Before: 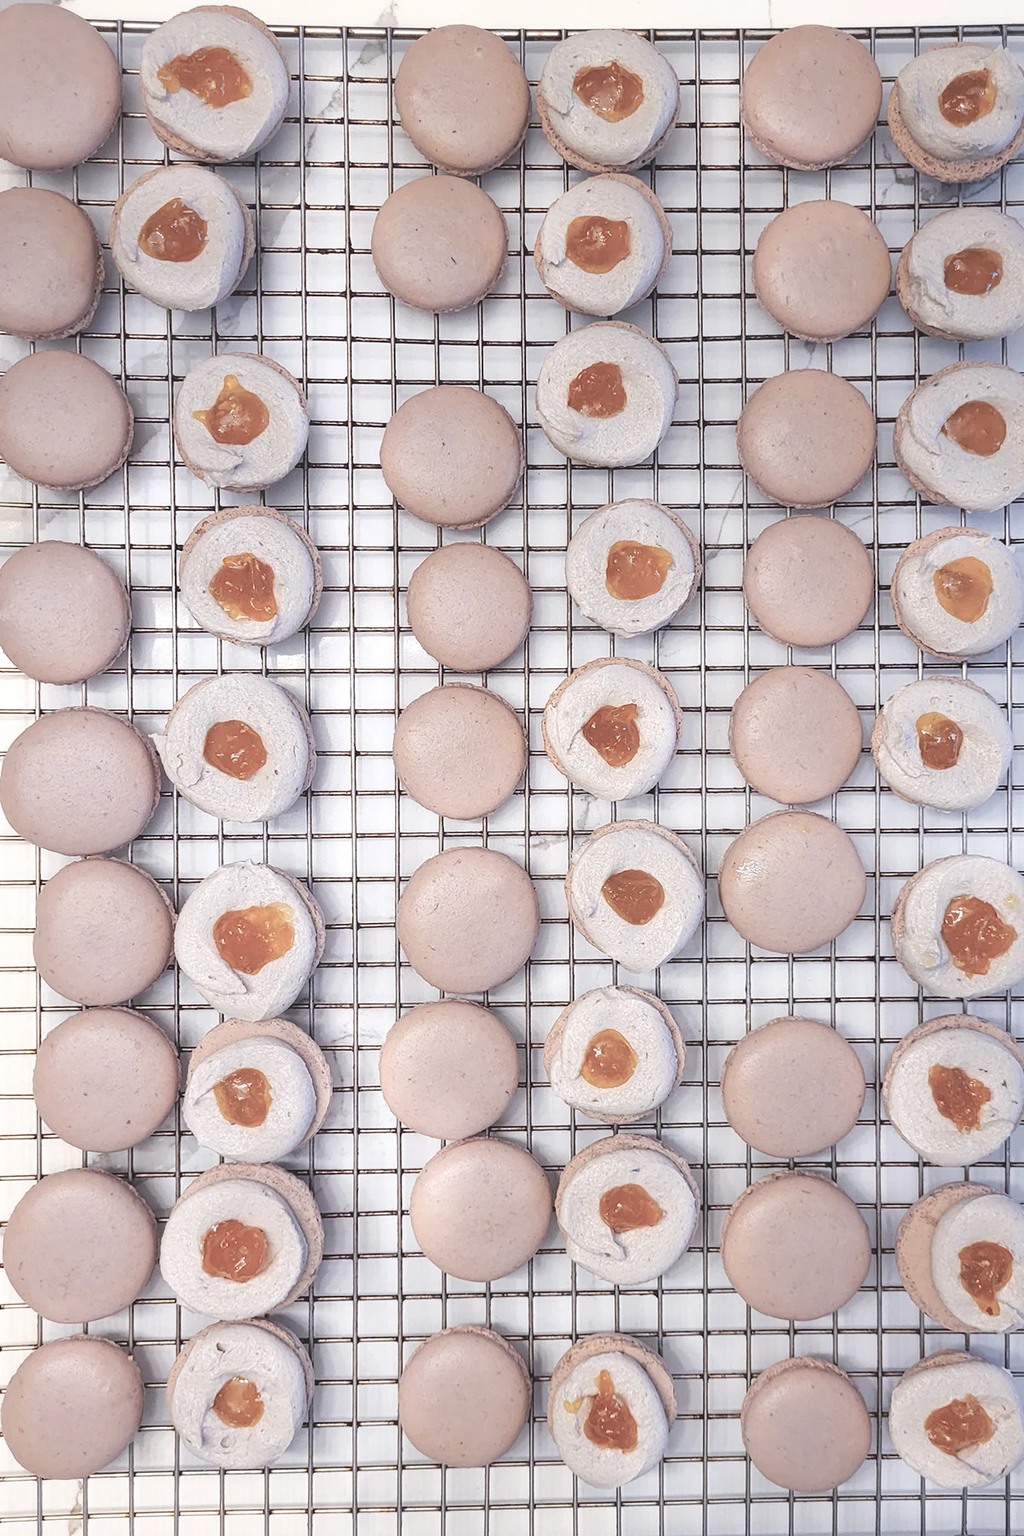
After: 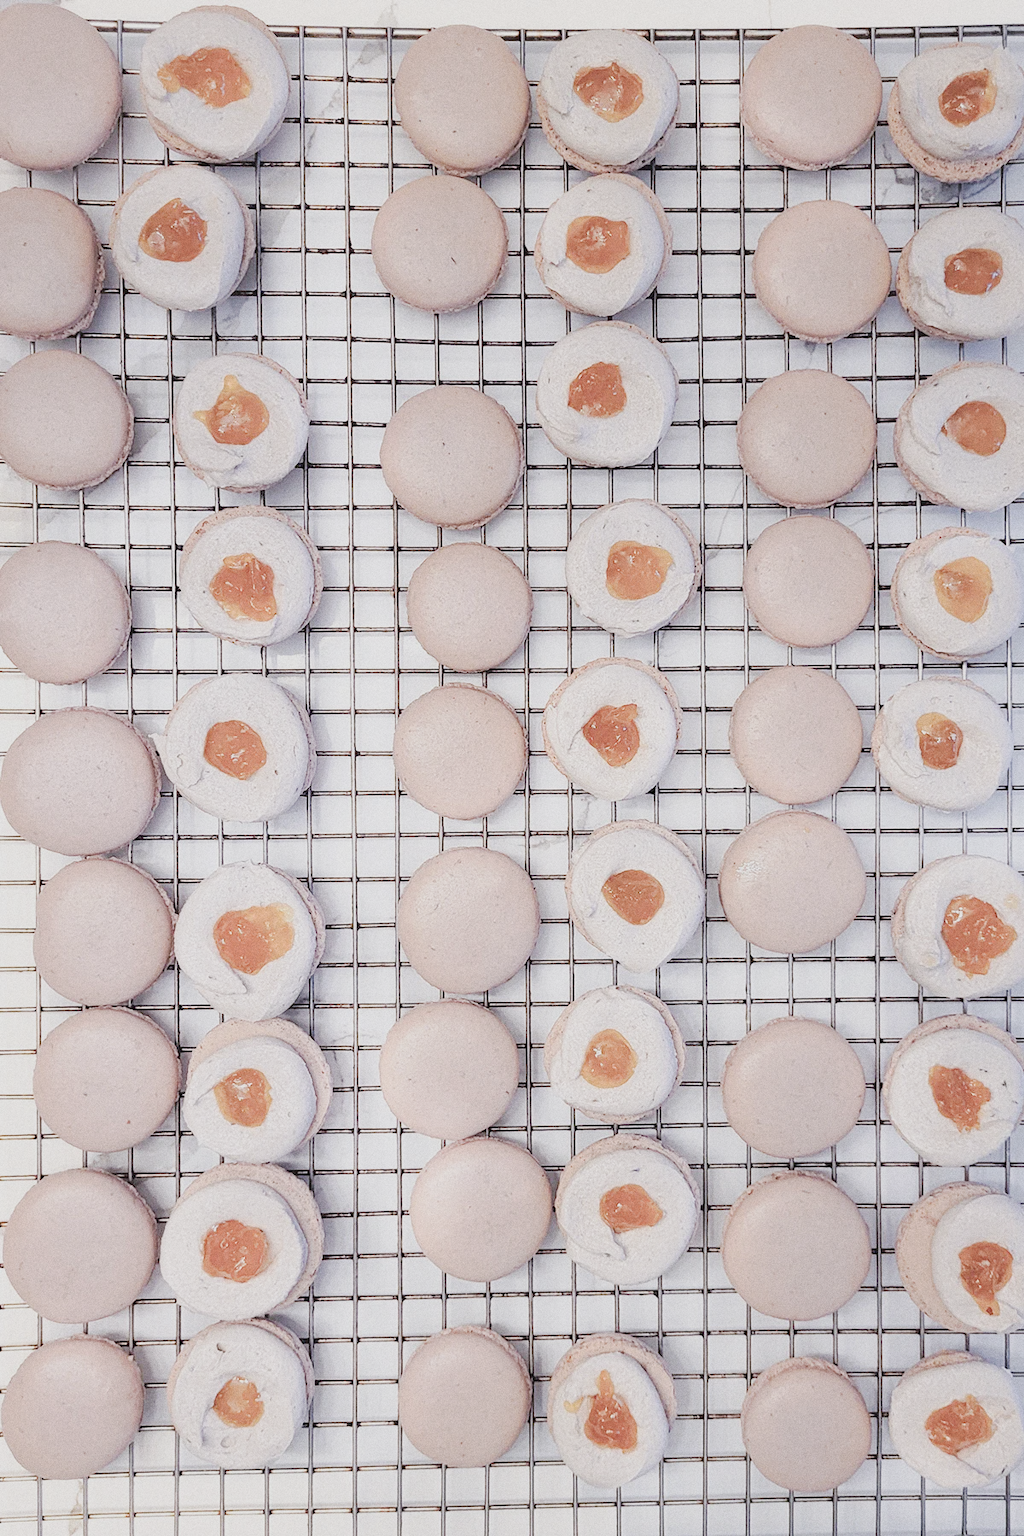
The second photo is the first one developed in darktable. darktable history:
grain: coarseness 0.09 ISO
tone curve: curves: ch0 [(0, 0) (0.003, 0.012) (0.011, 0.02) (0.025, 0.032) (0.044, 0.046) (0.069, 0.06) (0.1, 0.09) (0.136, 0.133) (0.177, 0.182) (0.224, 0.247) (0.277, 0.316) (0.335, 0.396) (0.399, 0.48) (0.468, 0.568) (0.543, 0.646) (0.623, 0.717) (0.709, 0.777) (0.801, 0.846) (0.898, 0.912) (1, 1)], preserve colors none
filmic rgb: hardness 4.17
